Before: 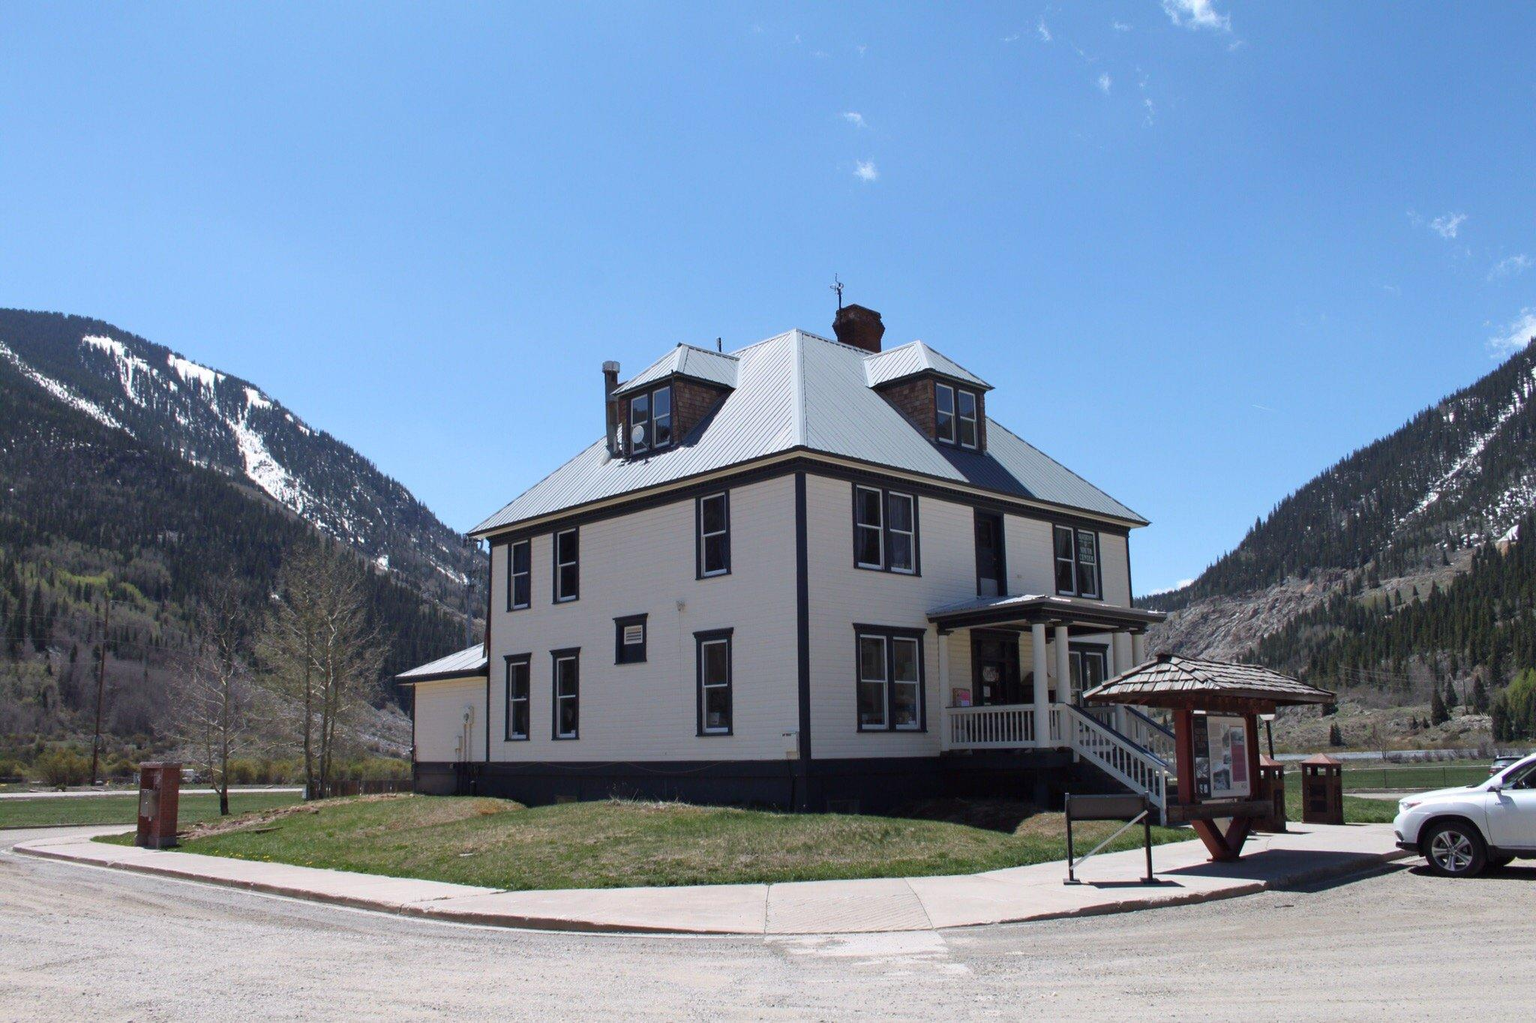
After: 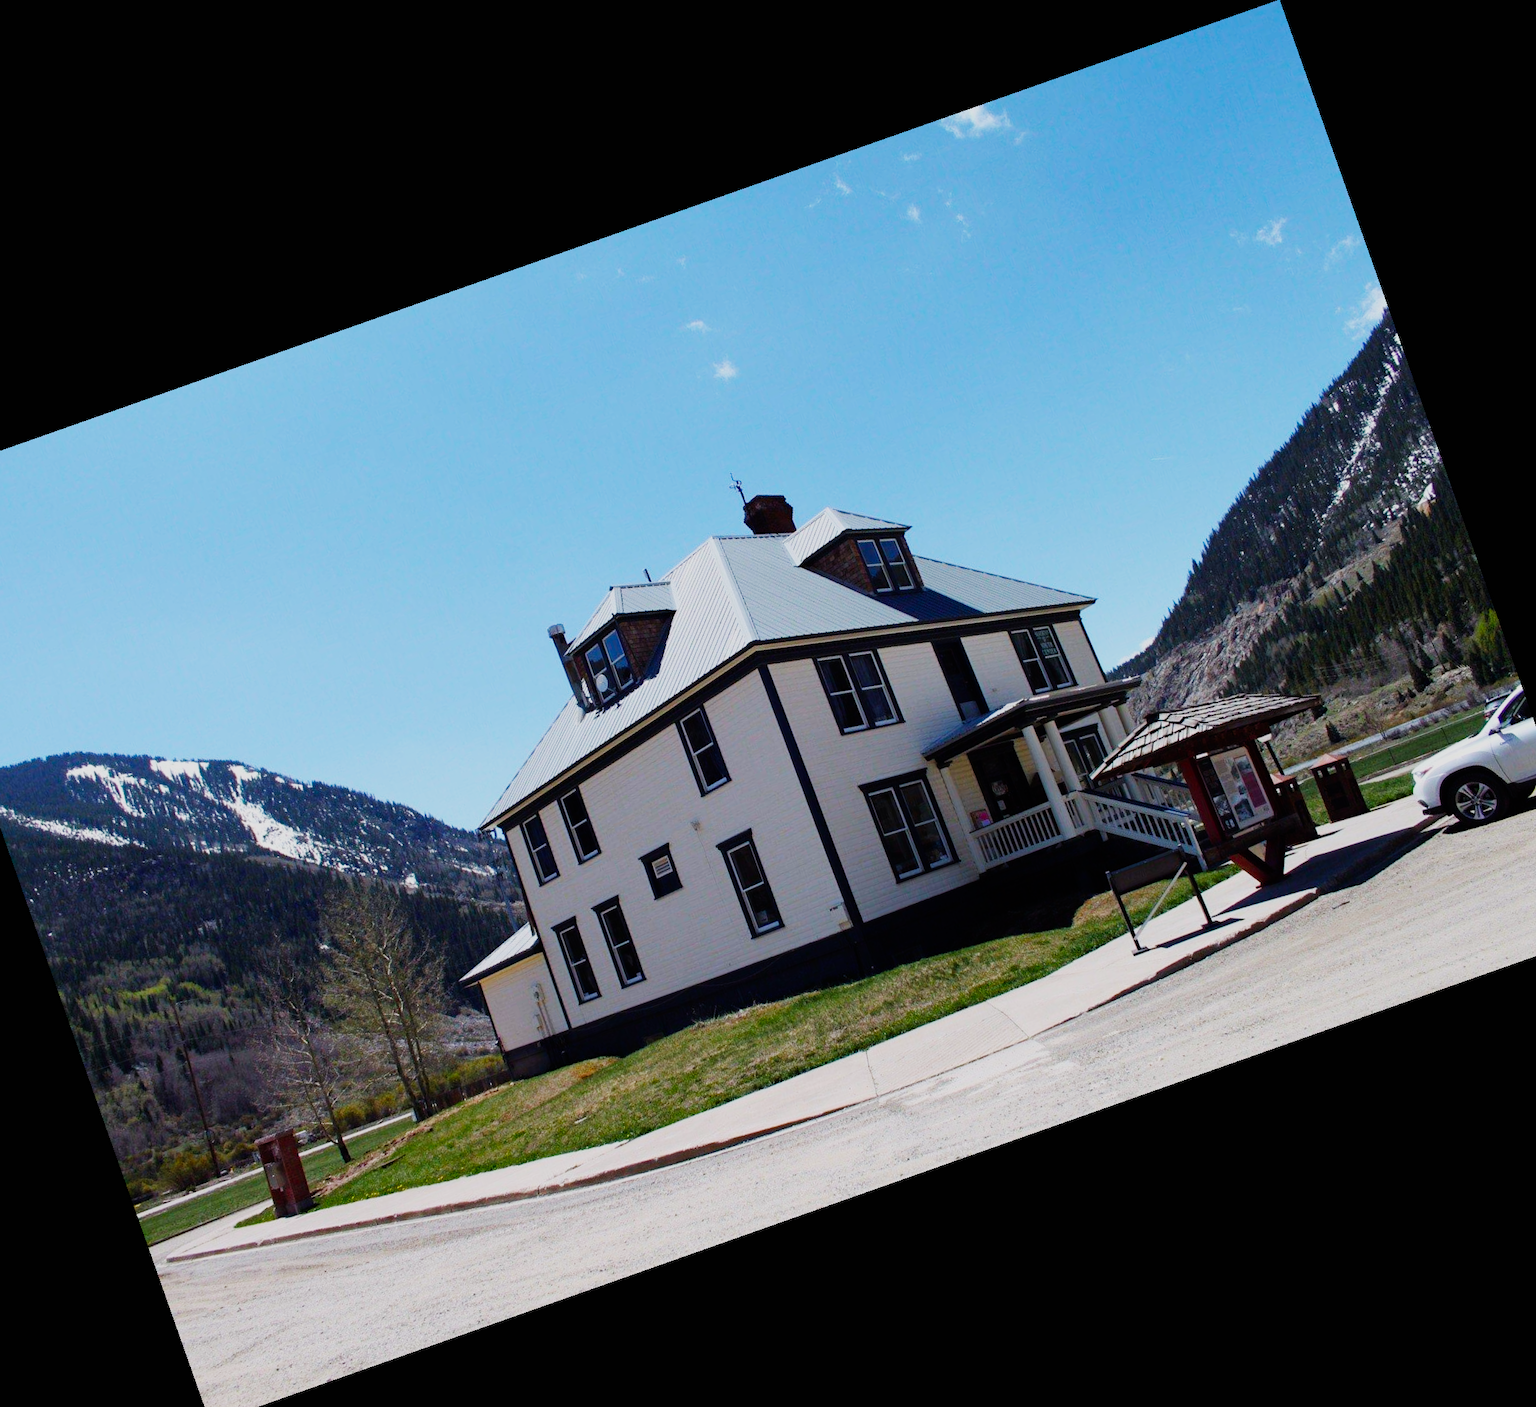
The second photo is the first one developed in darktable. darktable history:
crop and rotate: angle 19.43°, left 6.812%, right 4.125%, bottom 1.087%
color balance rgb: linear chroma grading › global chroma 15%, perceptual saturation grading › global saturation 30%
sigmoid: contrast 1.7, skew -0.2, preserve hue 0%, red attenuation 0.1, red rotation 0.035, green attenuation 0.1, green rotation -0.017, blue attenuation 0.15, blue rotation -0.052, base primaries Rec2020
